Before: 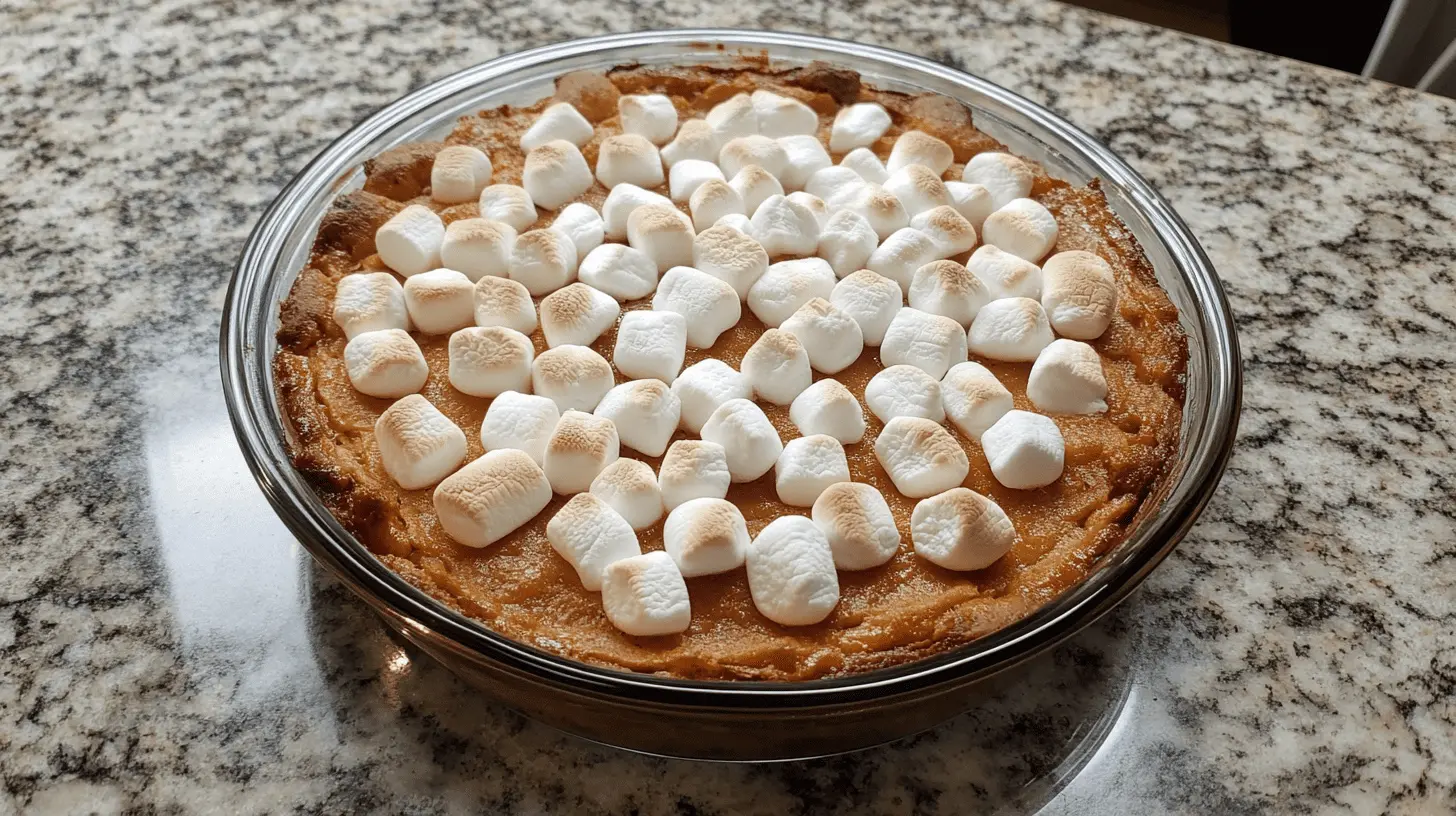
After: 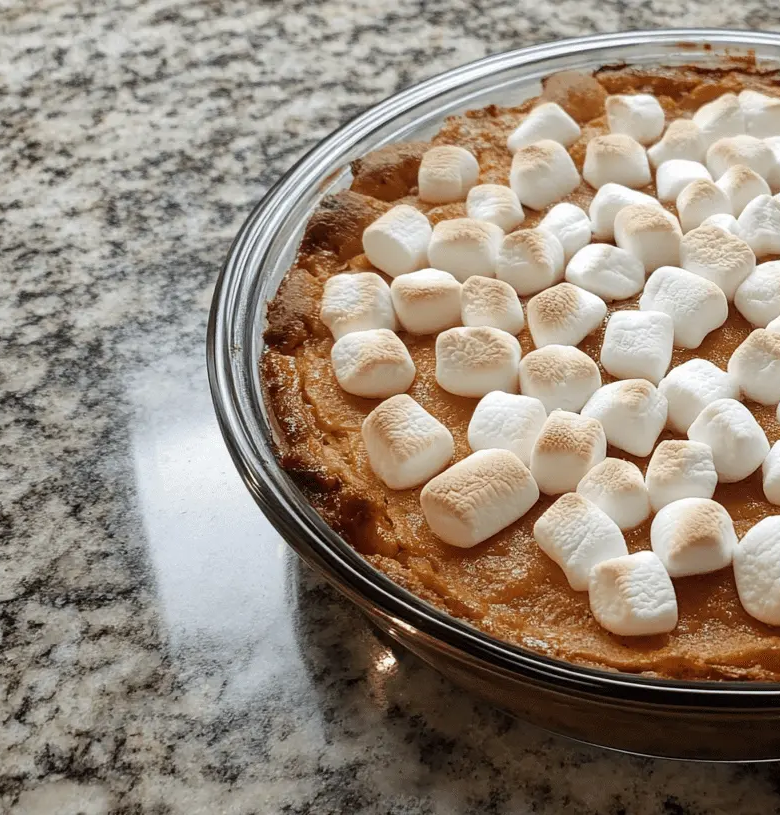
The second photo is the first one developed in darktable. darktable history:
crop: left 0.913%, right 45.47%, bottom 0.087%
